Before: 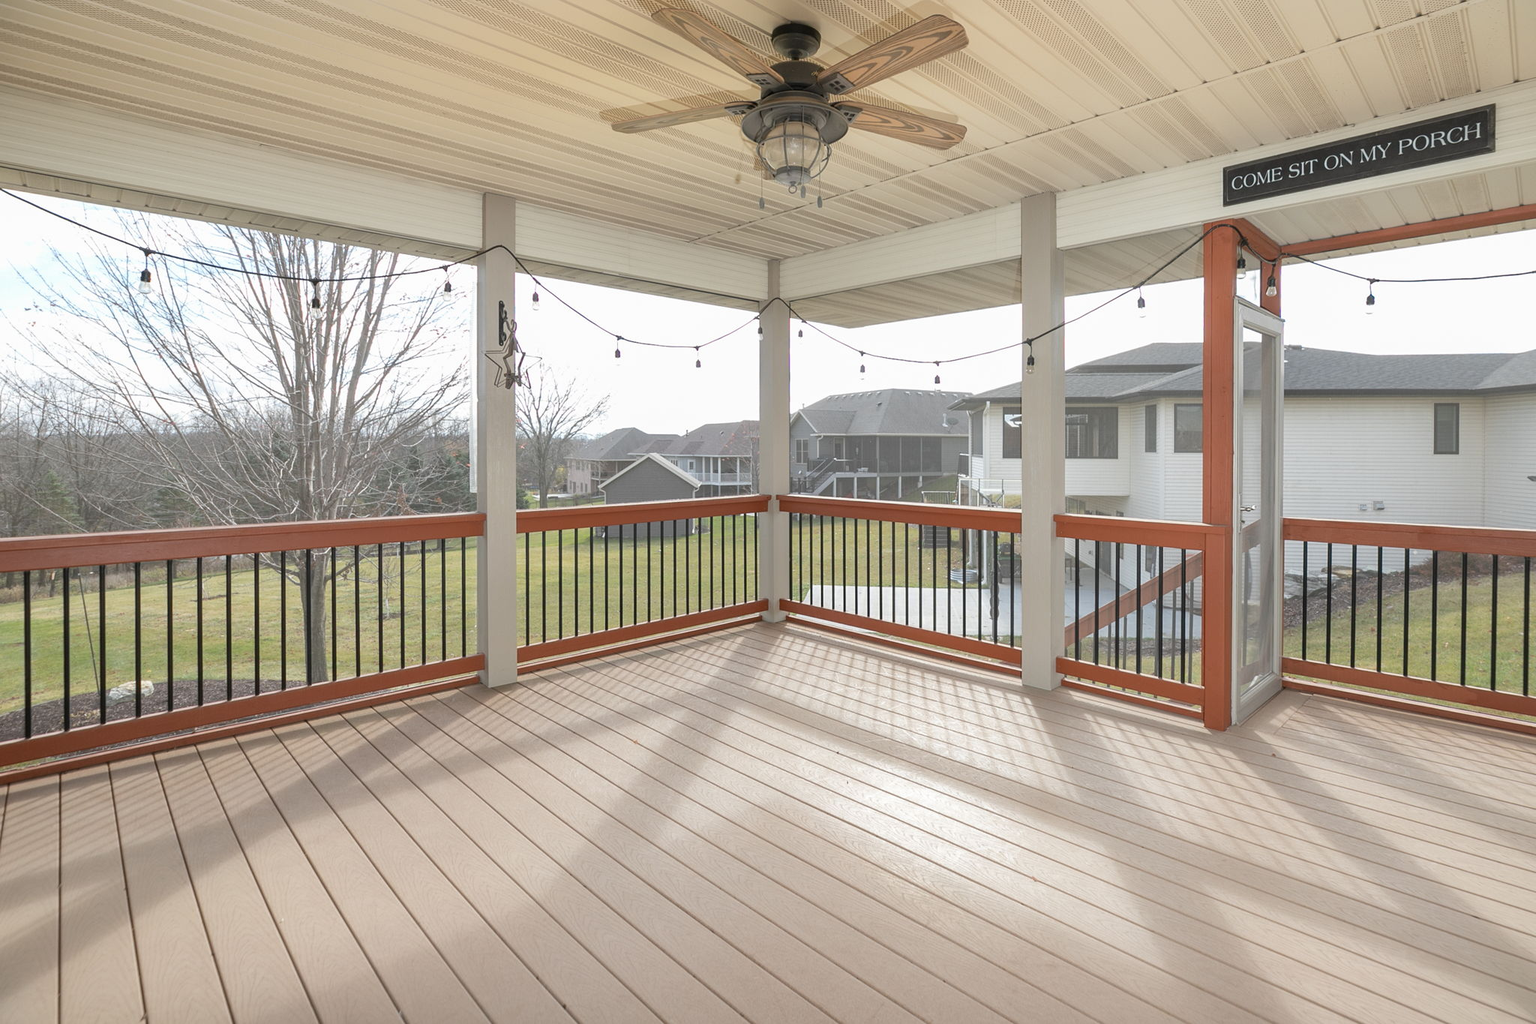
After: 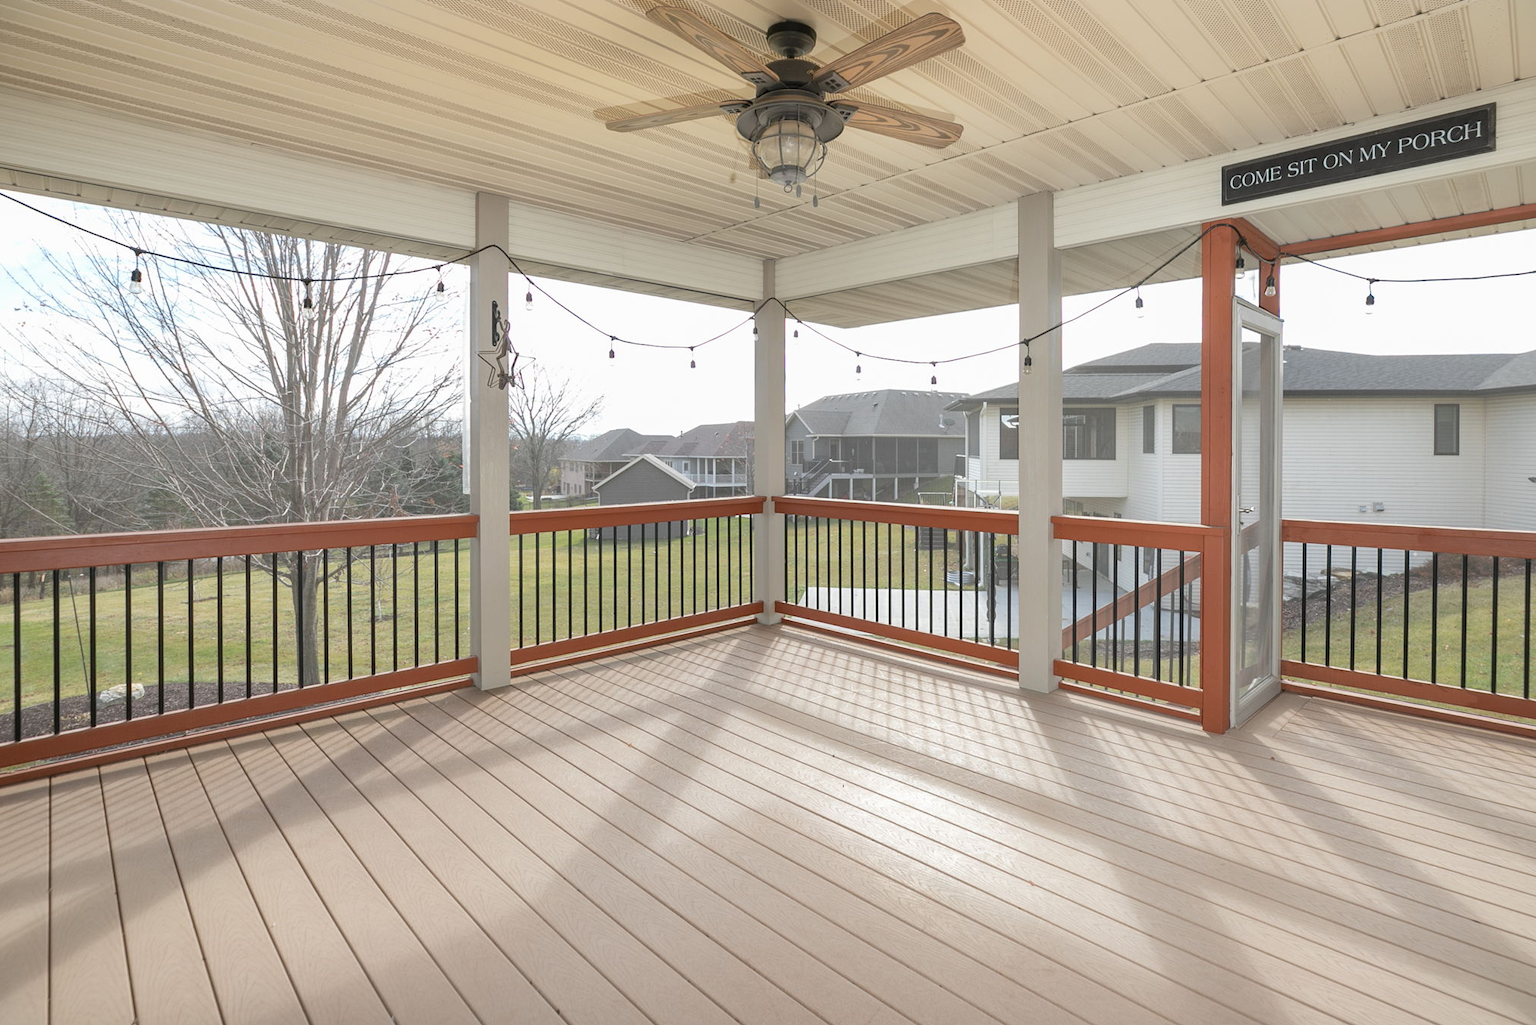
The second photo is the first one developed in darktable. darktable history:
crop and rotate: left 0.686%, top 0.241%, bottom 0.319%
